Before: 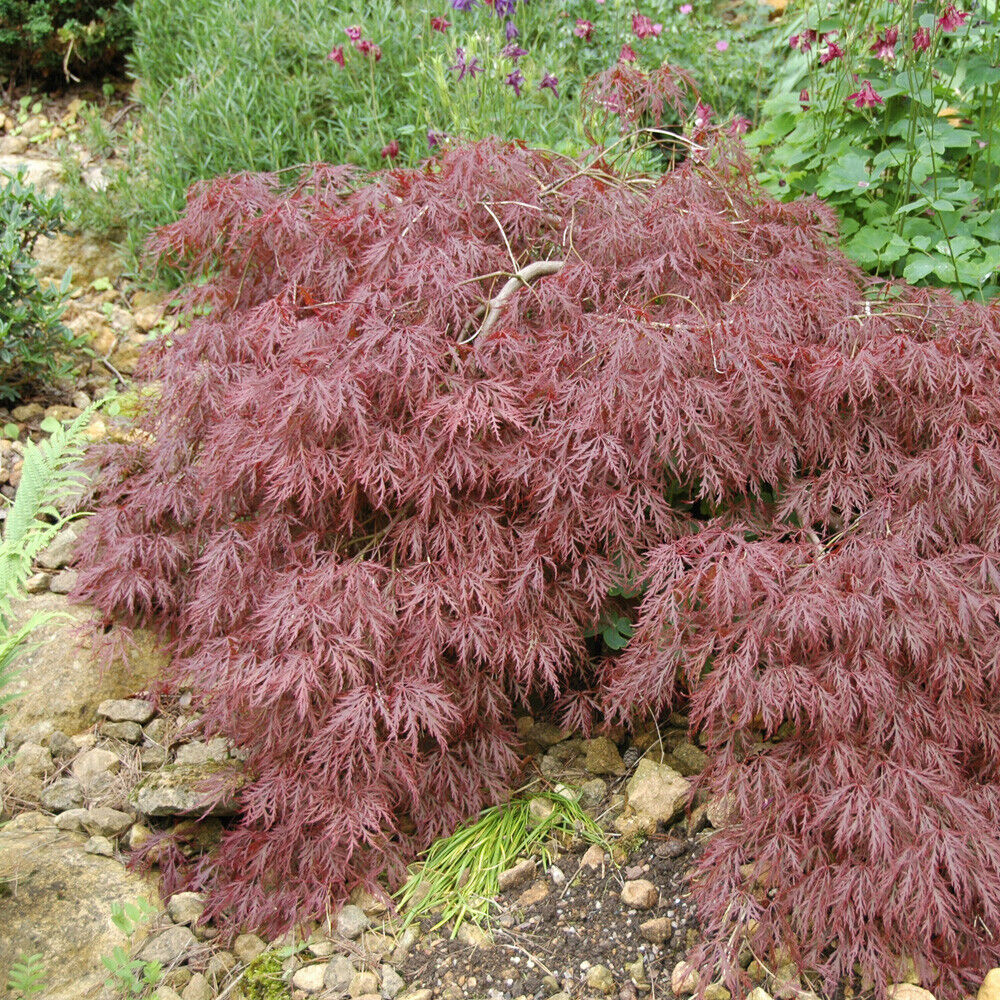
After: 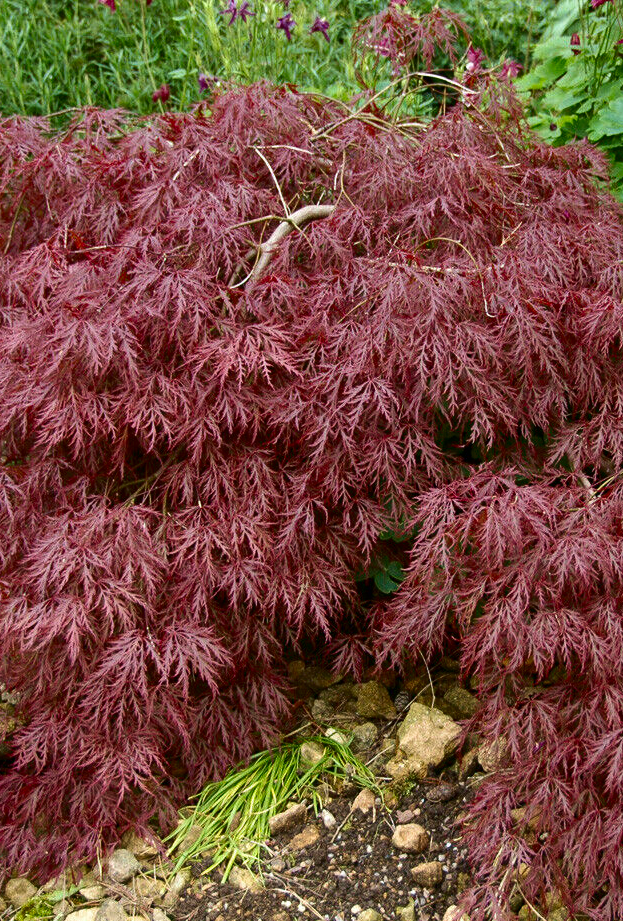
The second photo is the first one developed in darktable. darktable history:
contrast brightness saturation: contrast 0.13, brightness -0.24, saturation 0.14
crop and rotate: left 22.918%, top 5.629%, right 14.711%, bottom 2.247%
exposure: compensate highlight preservation false
velvia: on, module defaults
